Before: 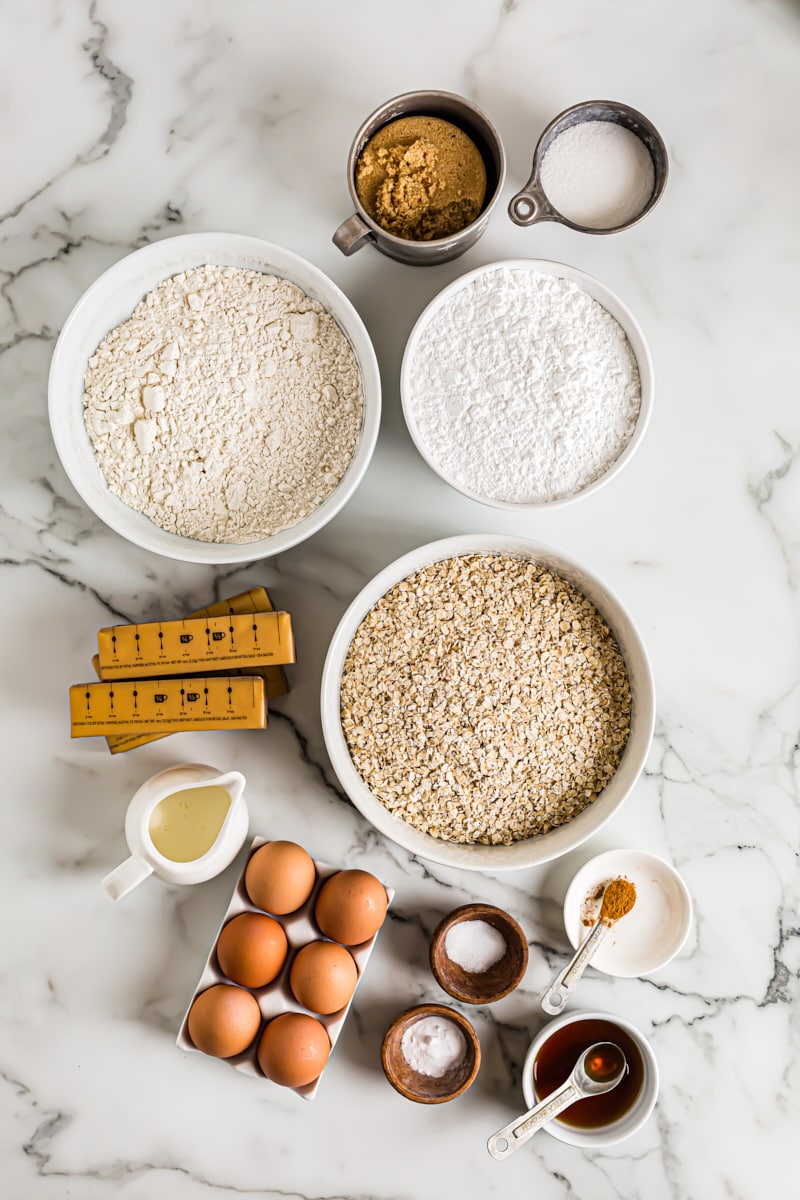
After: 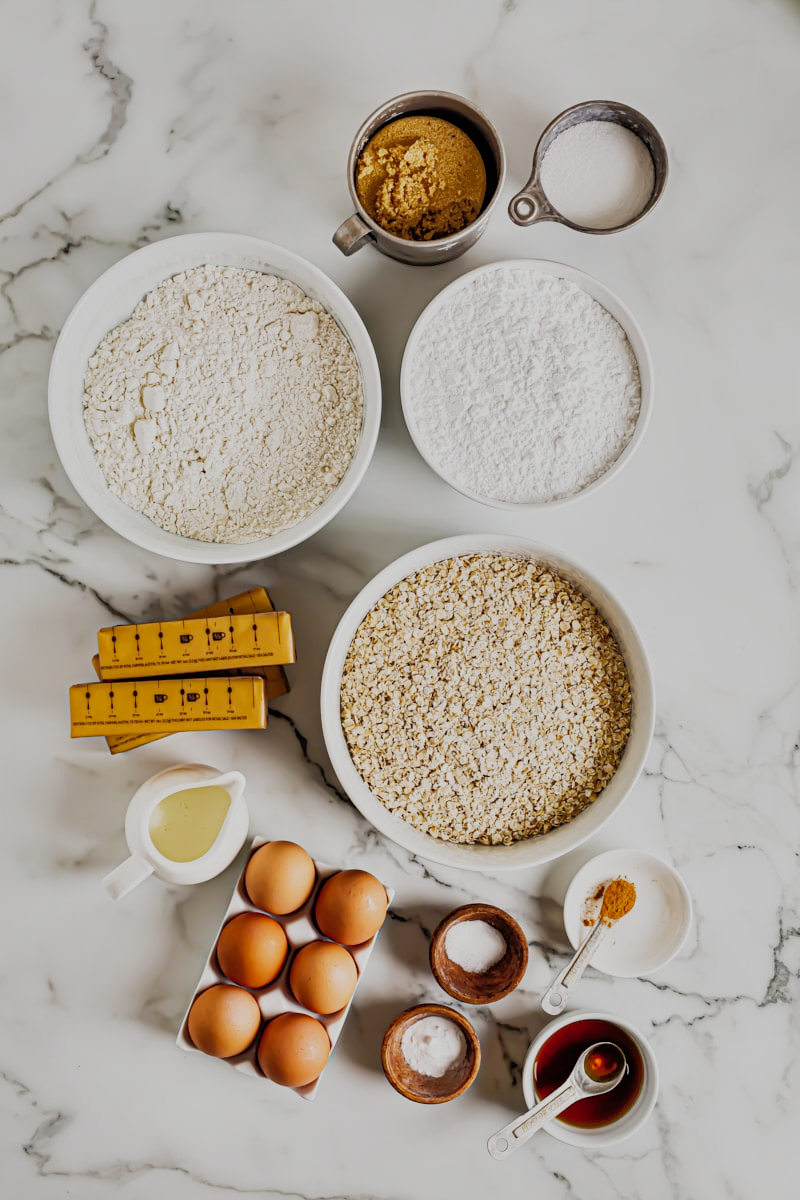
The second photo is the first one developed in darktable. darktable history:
sigmoid: contrast 1.6, skew -0.2, preserve hue 0%, red attenuation 0.1, red rotation 0.035, green attenuation 0.1, green rotation -0.017, blue attenuation 0.15, blue rotation -0.052, base primaries Rec2020
tone equalizer: -8 EV -0.528 EV, -7 EV -0.319 EV, -6 EV -0.083 EV, -5 EV 0.413 EV, -4 EV 0.985 EV, -3 EV 0.791 EV, -2 EV -0.01 EV, -1 EV 0.14 EV, +0 EV -0.012 EV, smoothing 1
shadows and highlights: on, module defaults
